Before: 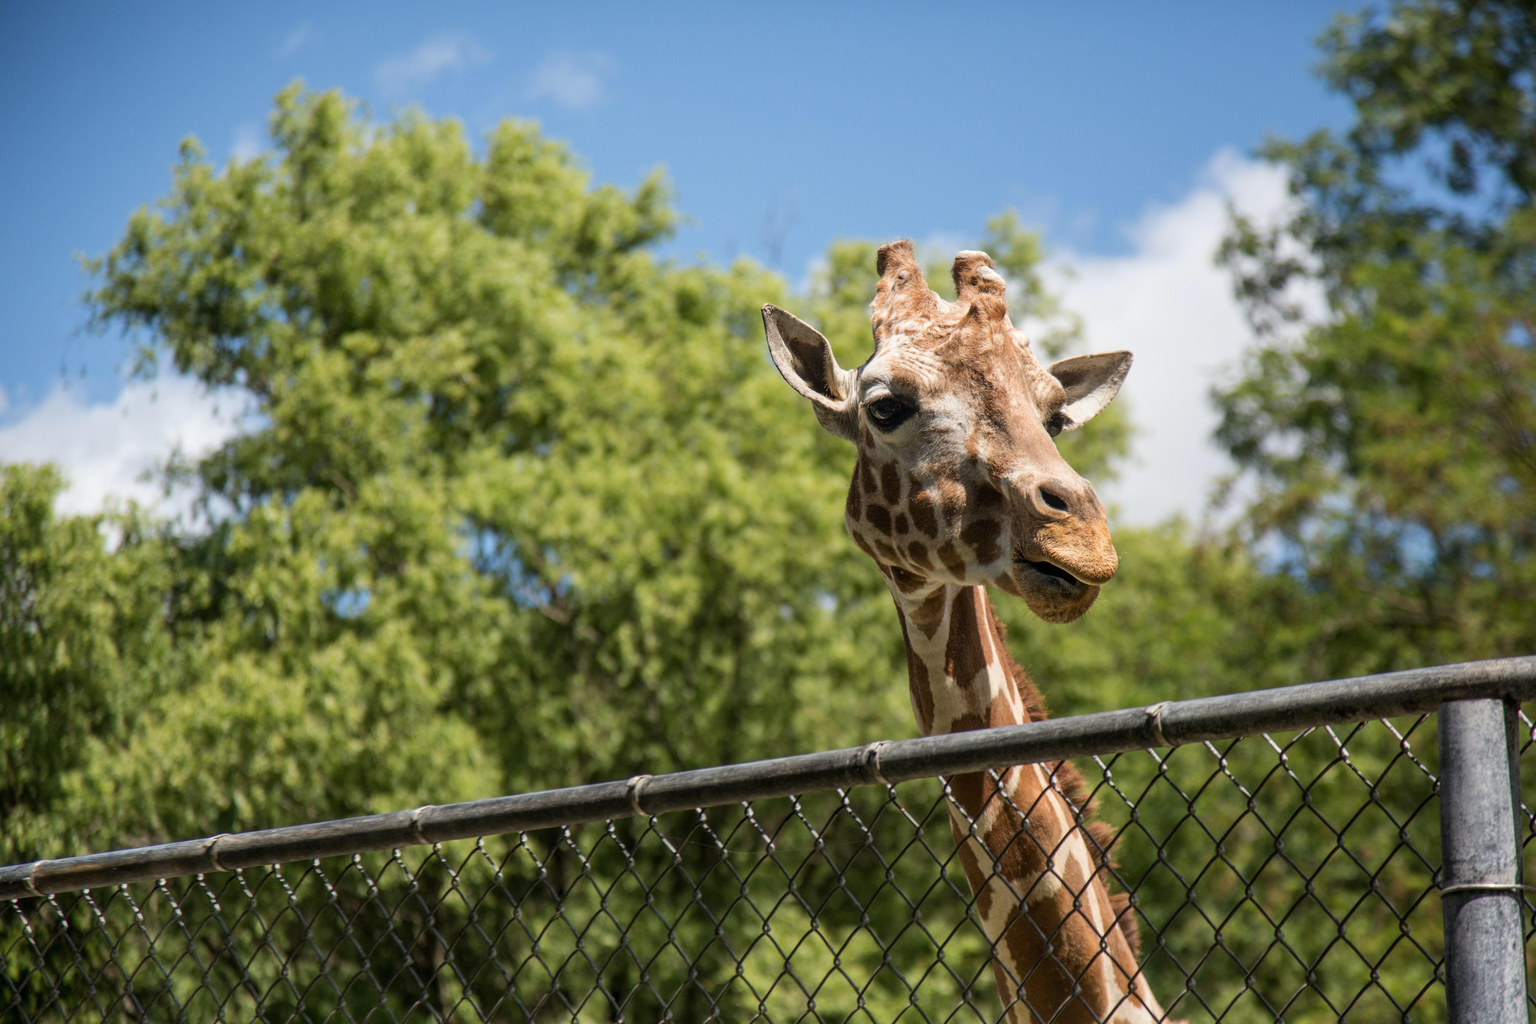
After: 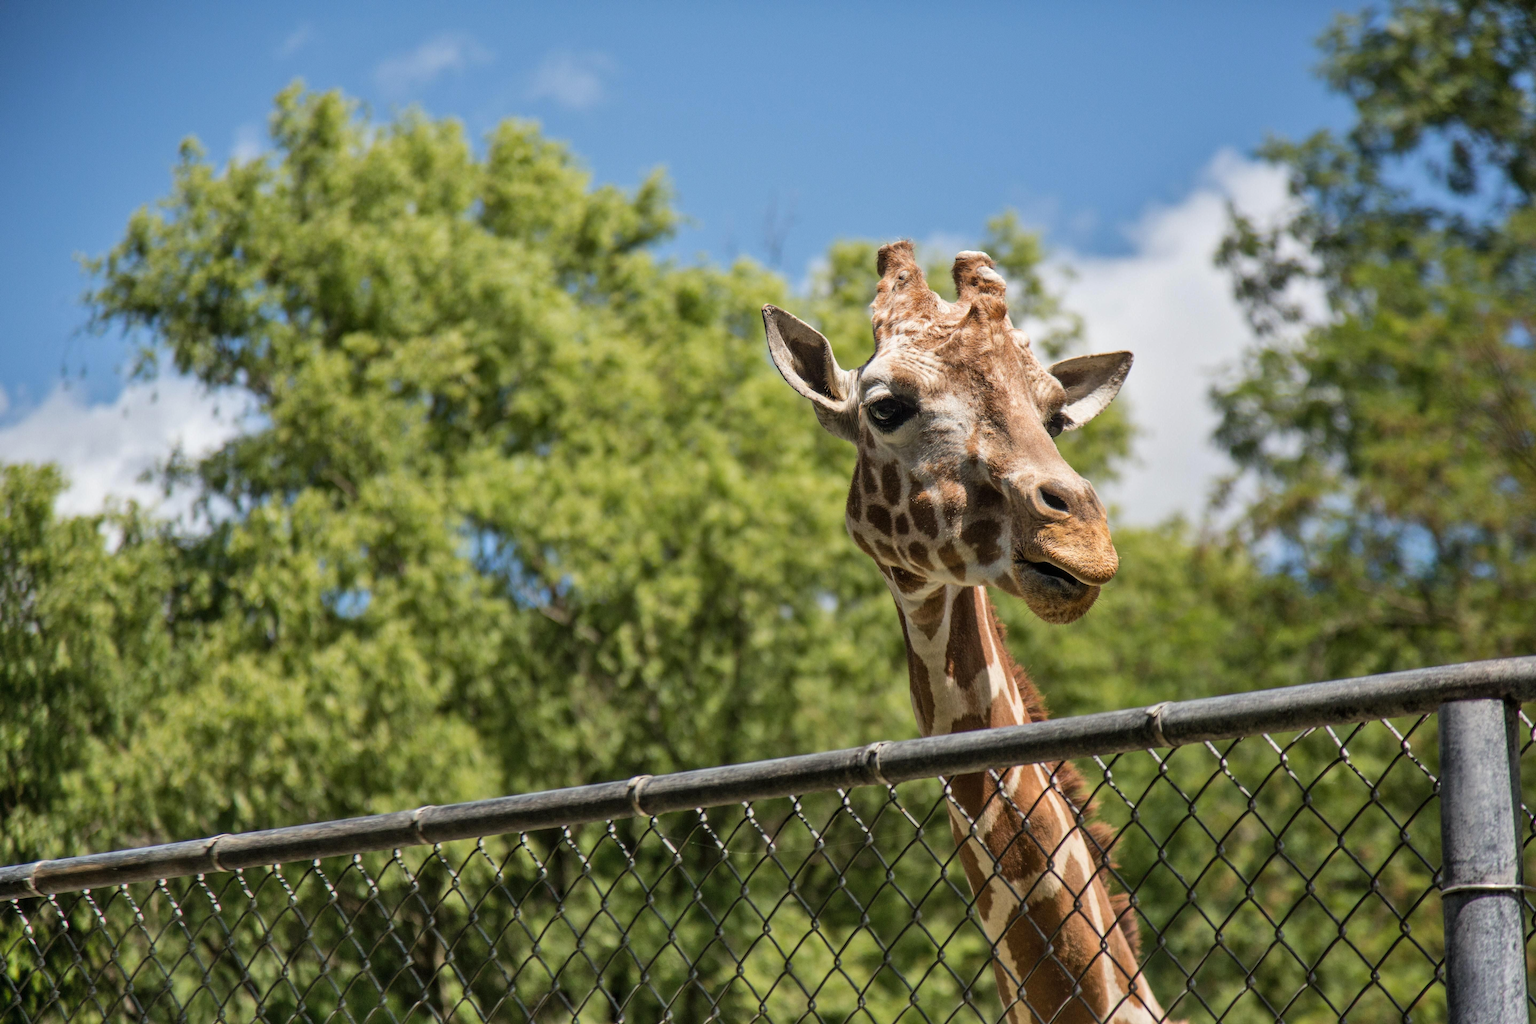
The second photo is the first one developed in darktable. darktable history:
shadows and highlights: shadows 52.49, soften with gaussian
